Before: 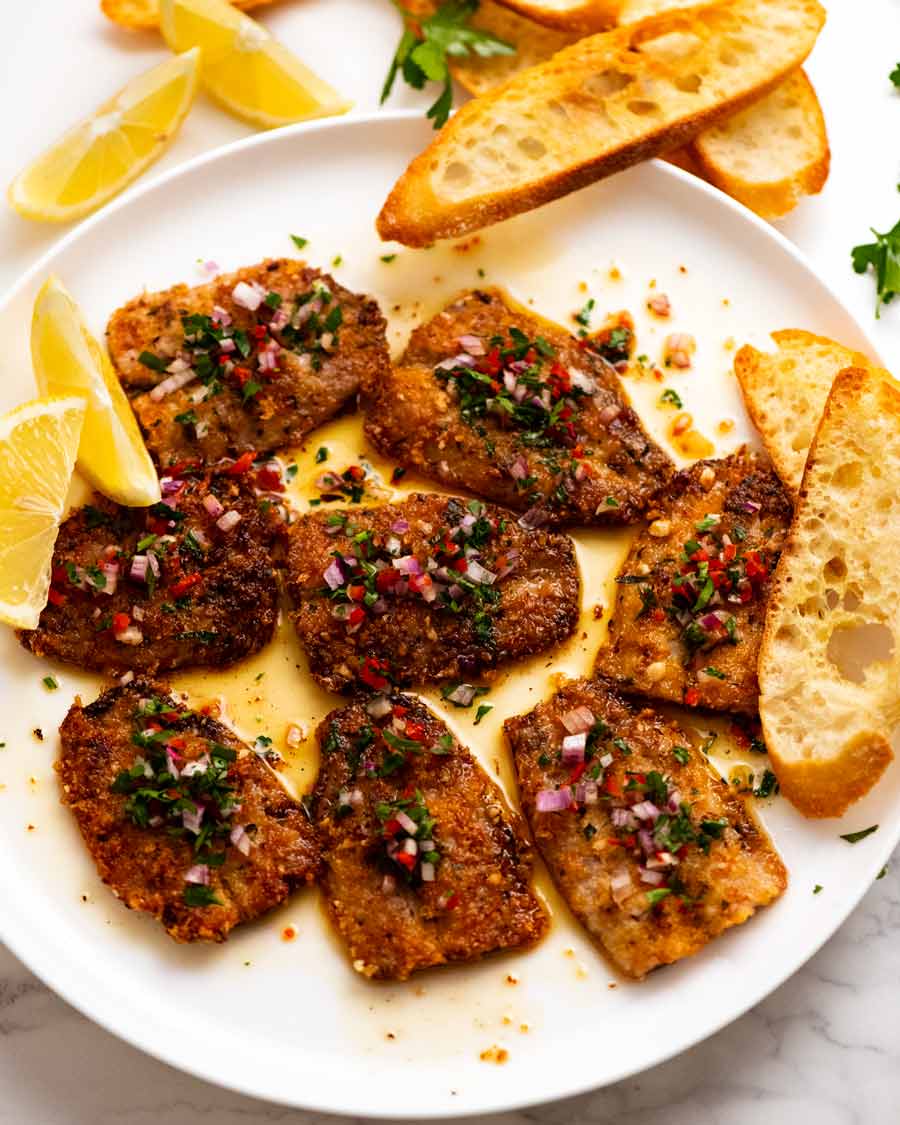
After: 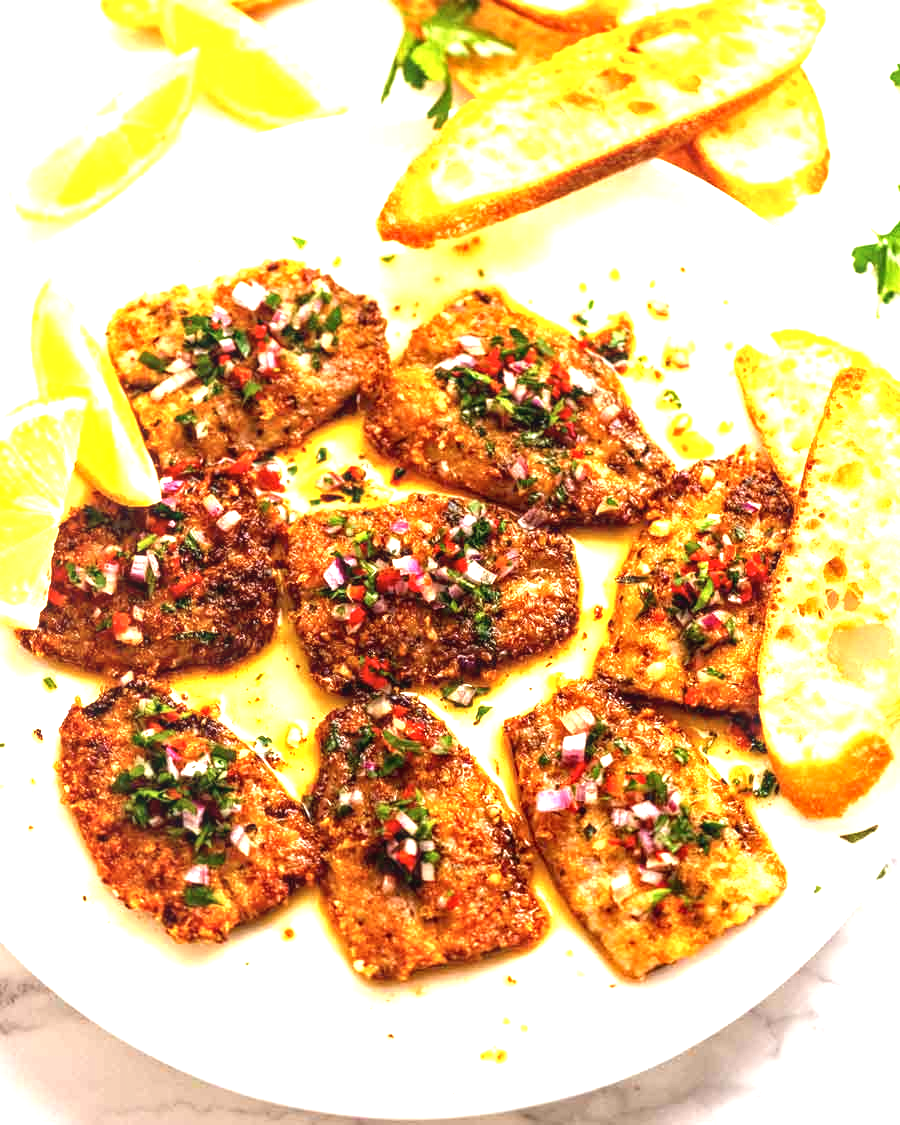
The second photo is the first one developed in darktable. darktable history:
exposure: black level correction 0, exposure 1.625 EV, compensate exposure bias true, compensate highlight preservation false
local contrast: on, module defaults
